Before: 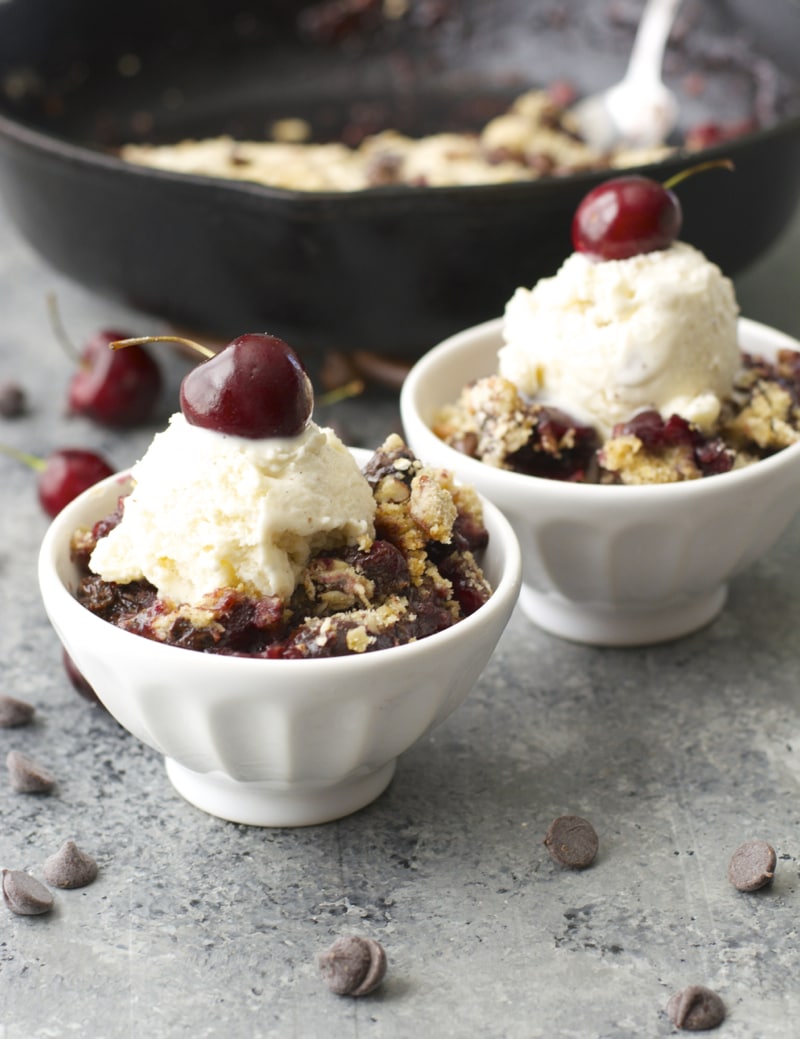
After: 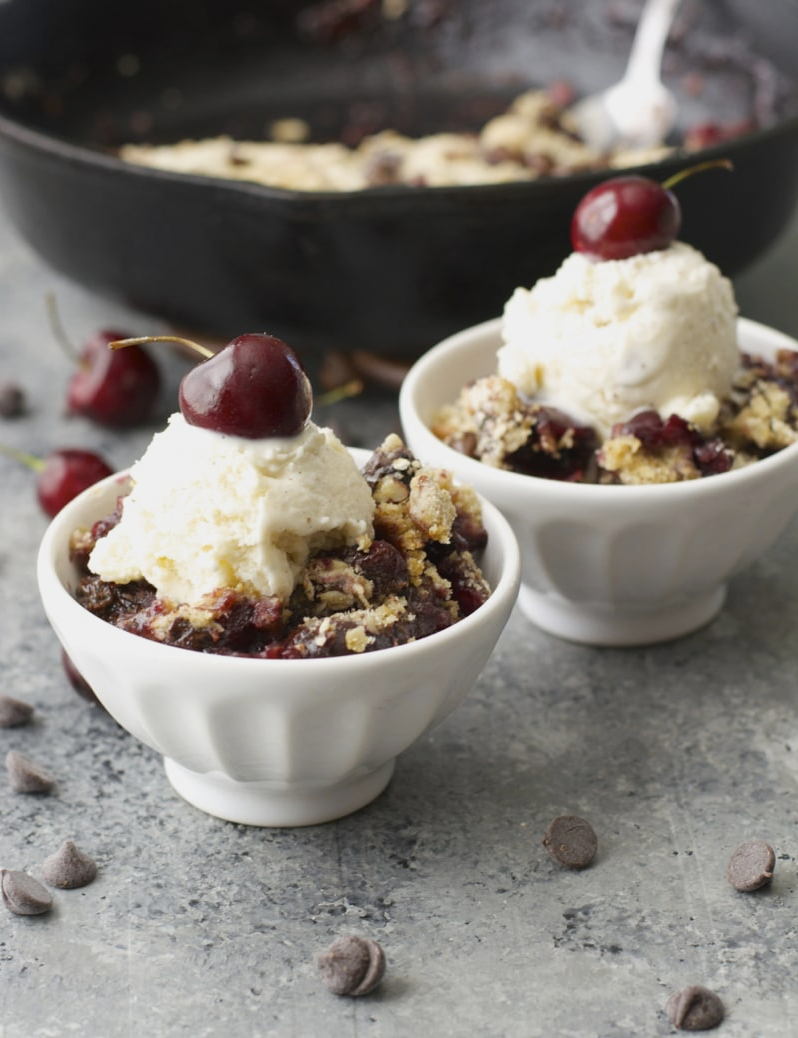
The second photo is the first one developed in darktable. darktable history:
contrast brightness saturation: saturation -0.061
exposure: exposure -0.211 EV, compensate exposure bias true, compensate highlight preservation false
crop and rotate: left 0.14%, bottom 0.005%
